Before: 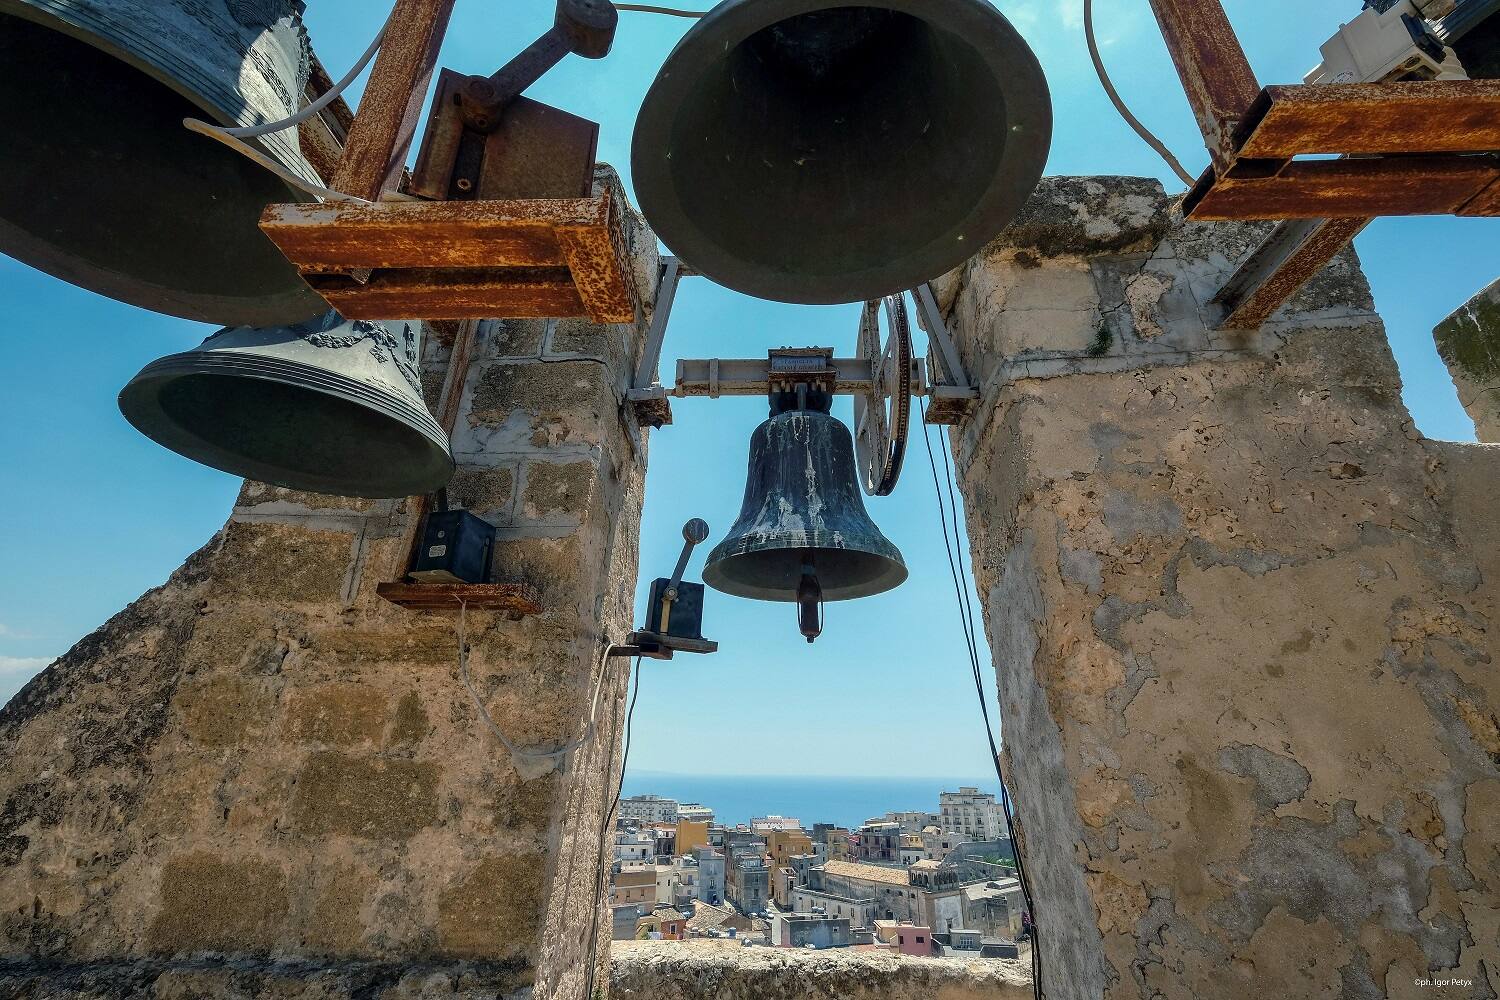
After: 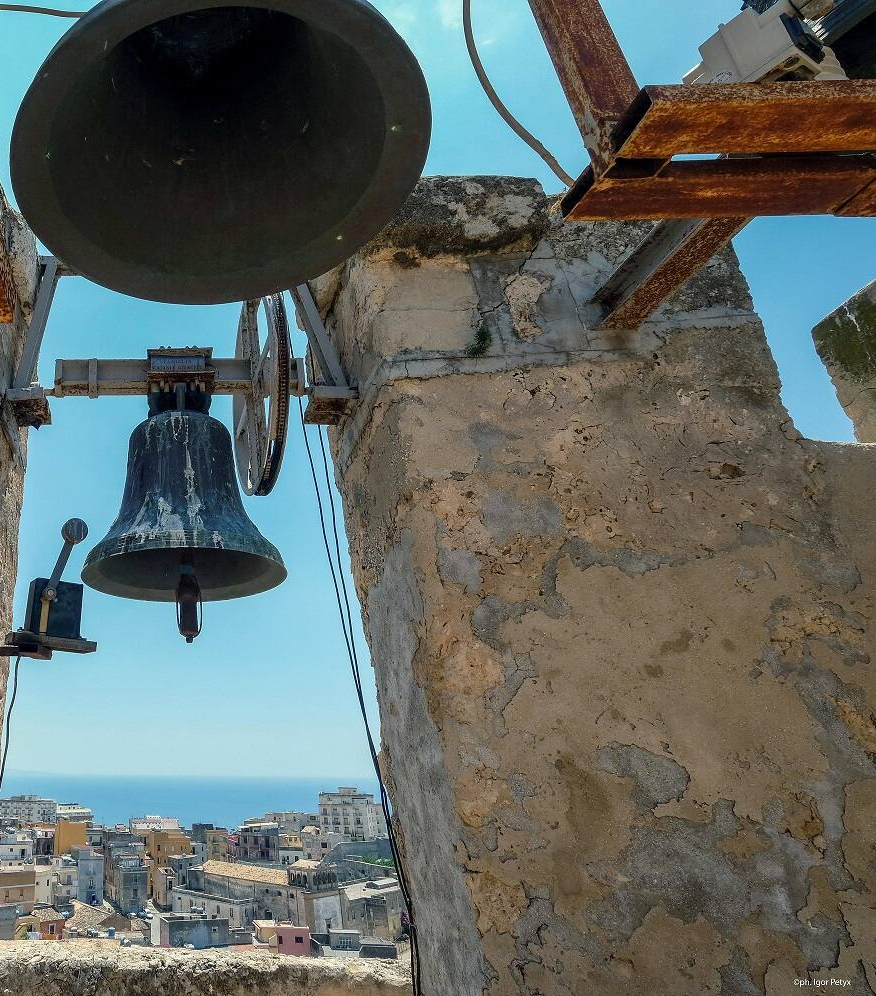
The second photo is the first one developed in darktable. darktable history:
crop: left 41.464%
tone curve: preserve colors none
